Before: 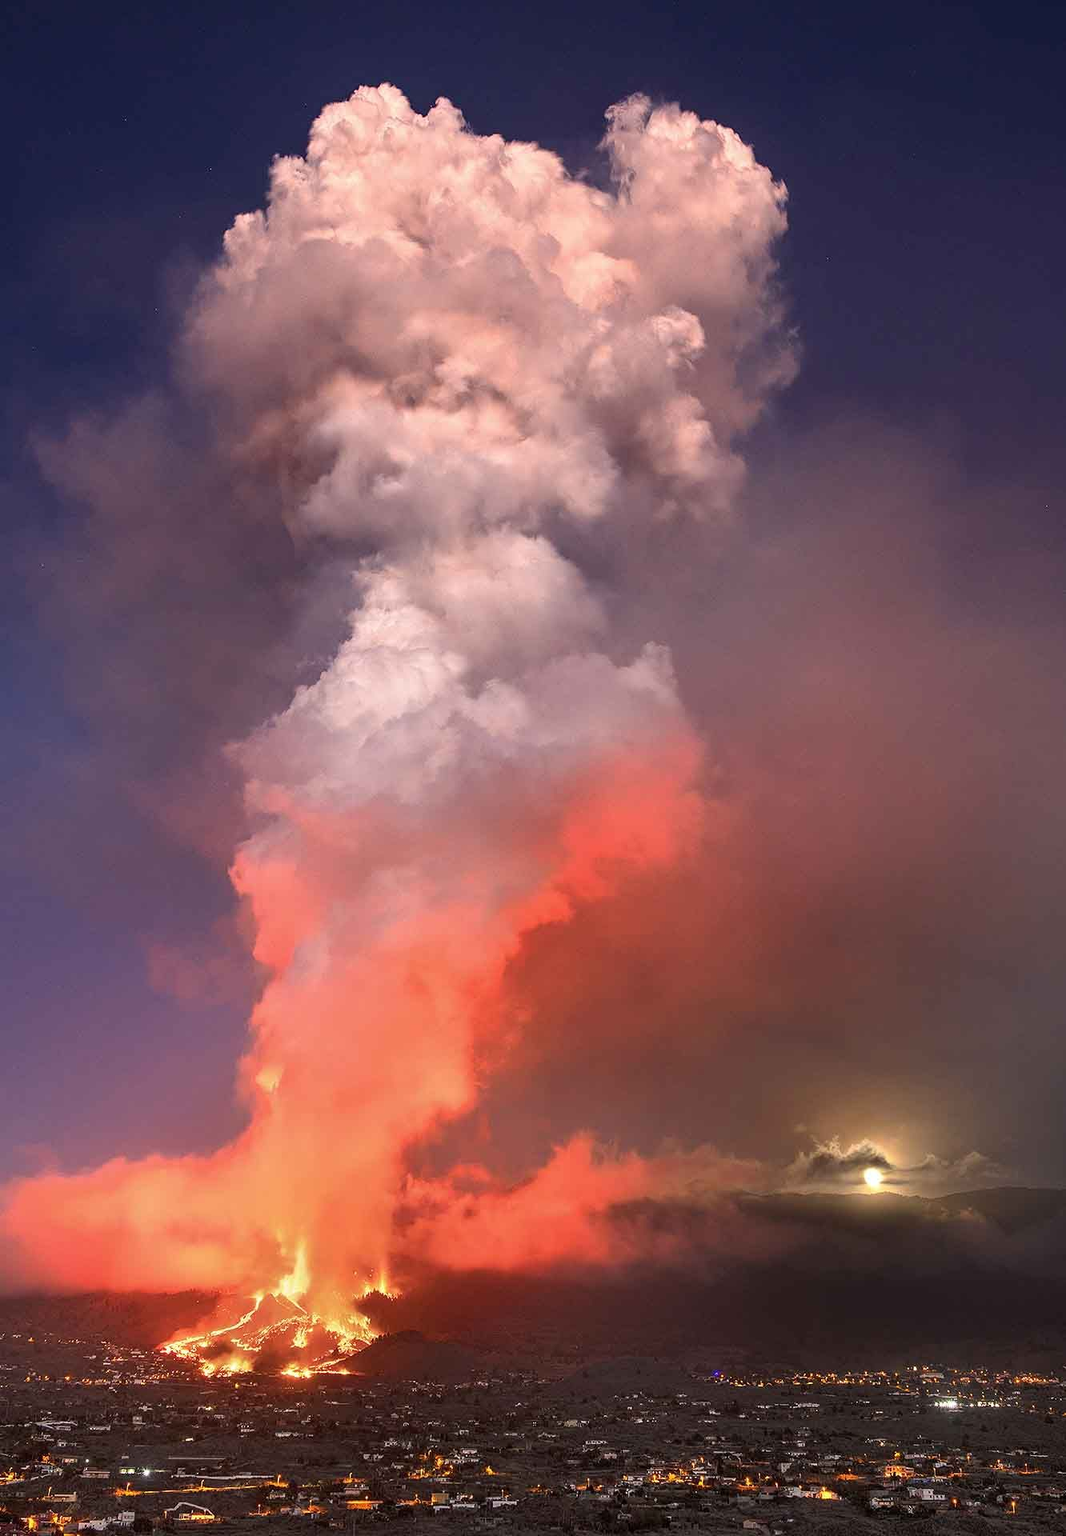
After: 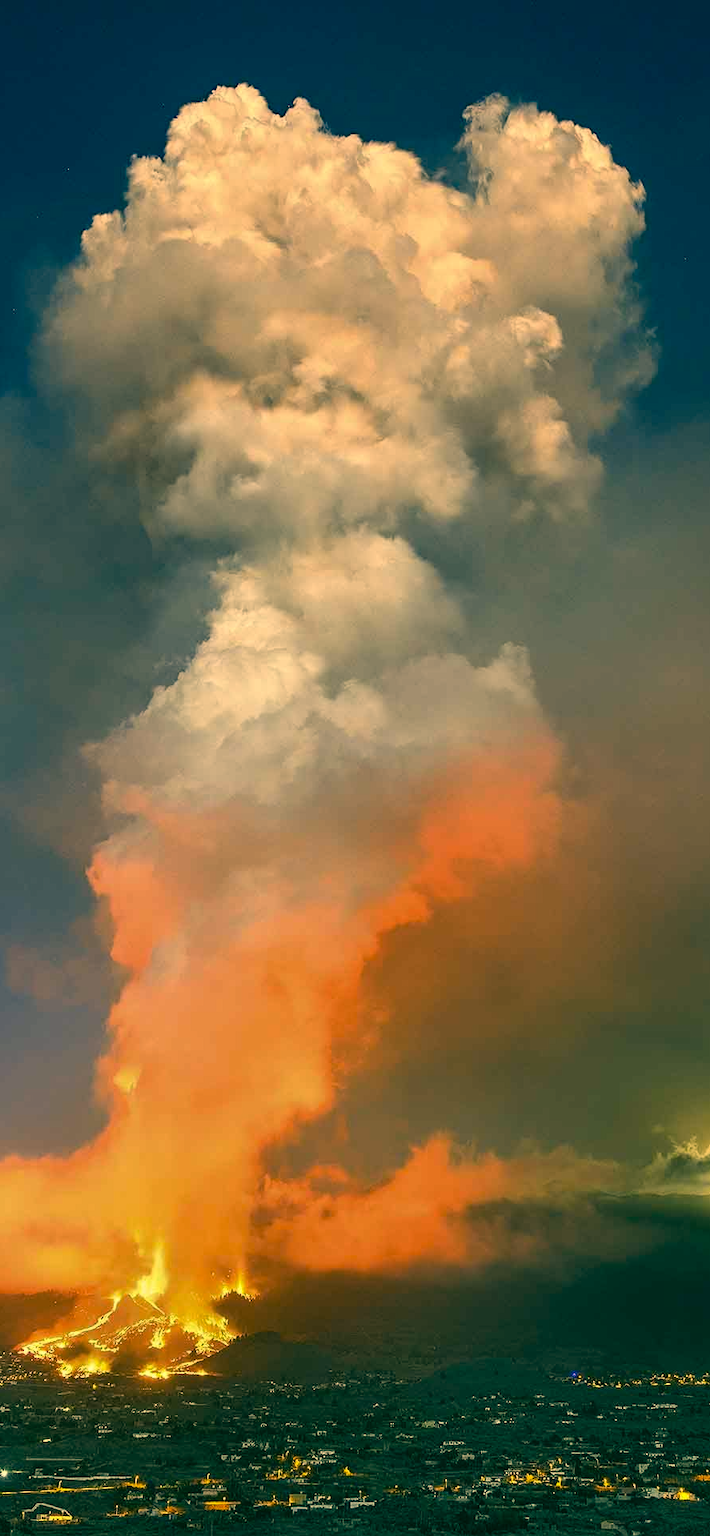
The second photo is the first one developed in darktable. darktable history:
crop and rotate: left 13.421%, right 19.903%
color correction: highlights a* 1.73, highlights b* 33.99, shadows a* -37.1, shadows b* -6.03
